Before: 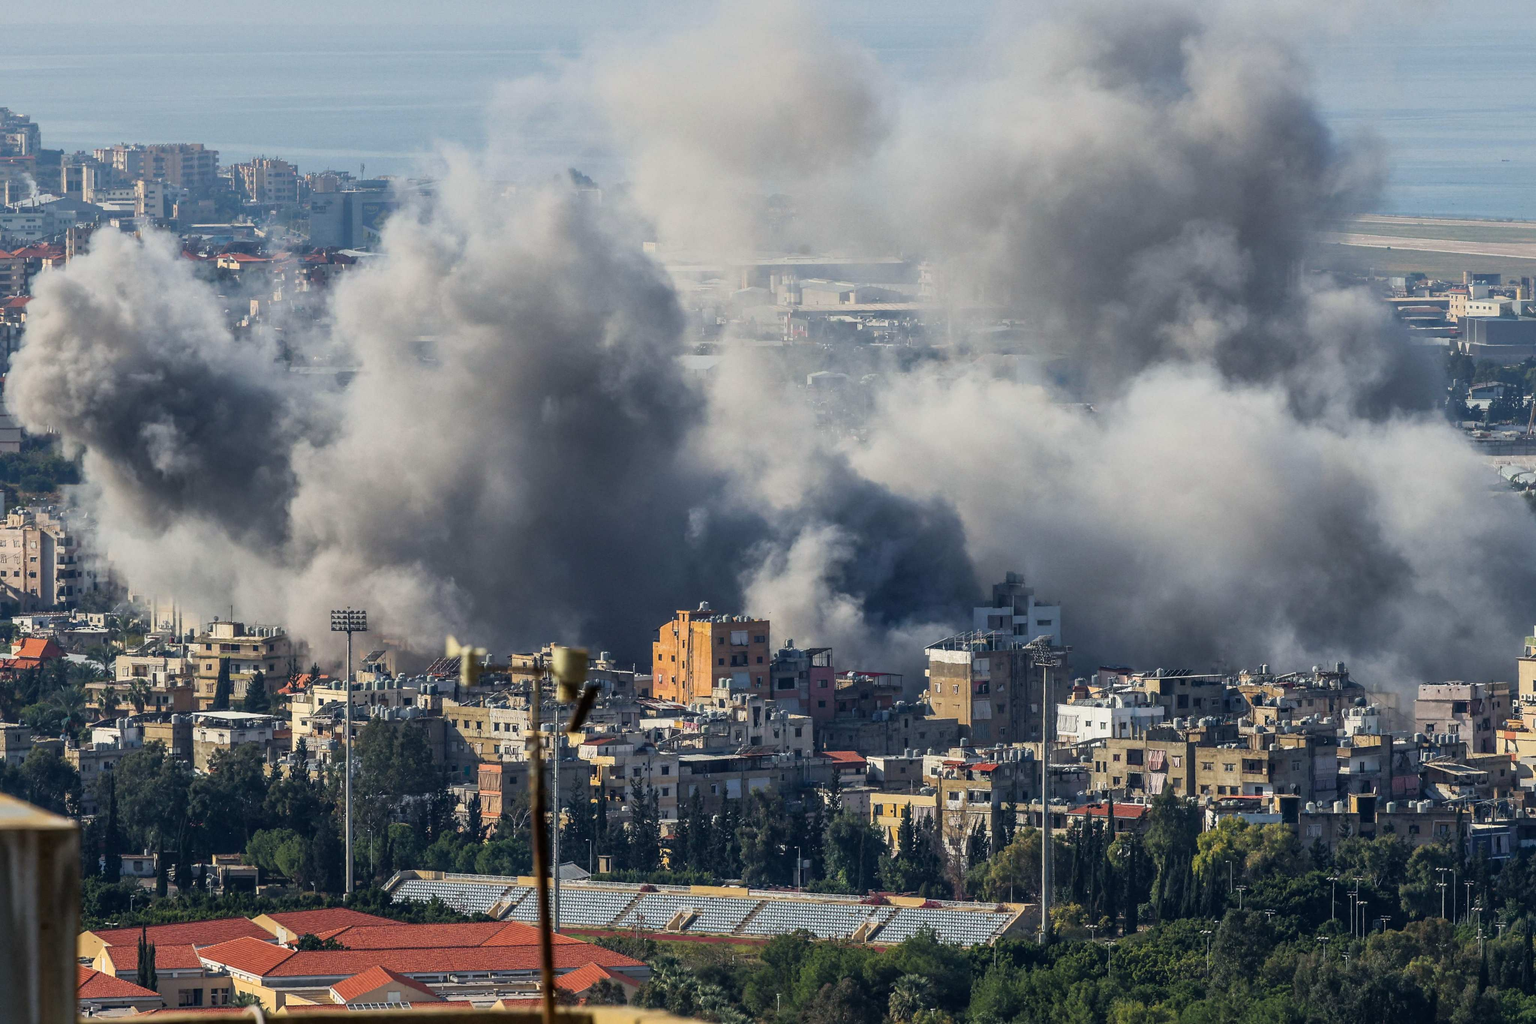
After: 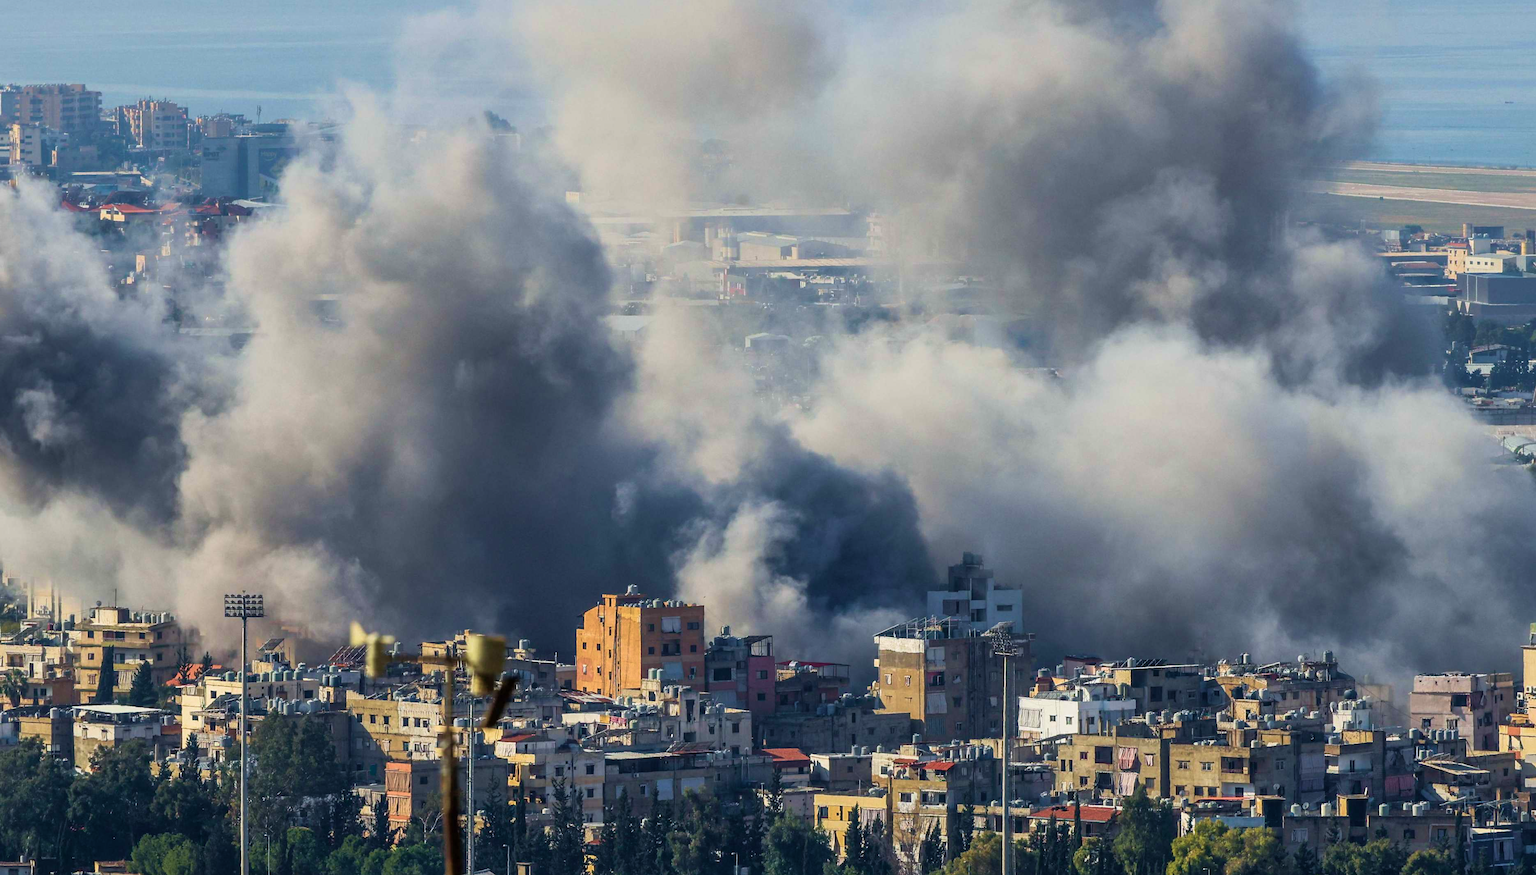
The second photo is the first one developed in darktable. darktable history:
crop: left 8.214%, top 6.577%, bottom 15.281%
velvia: strength 44.38%
